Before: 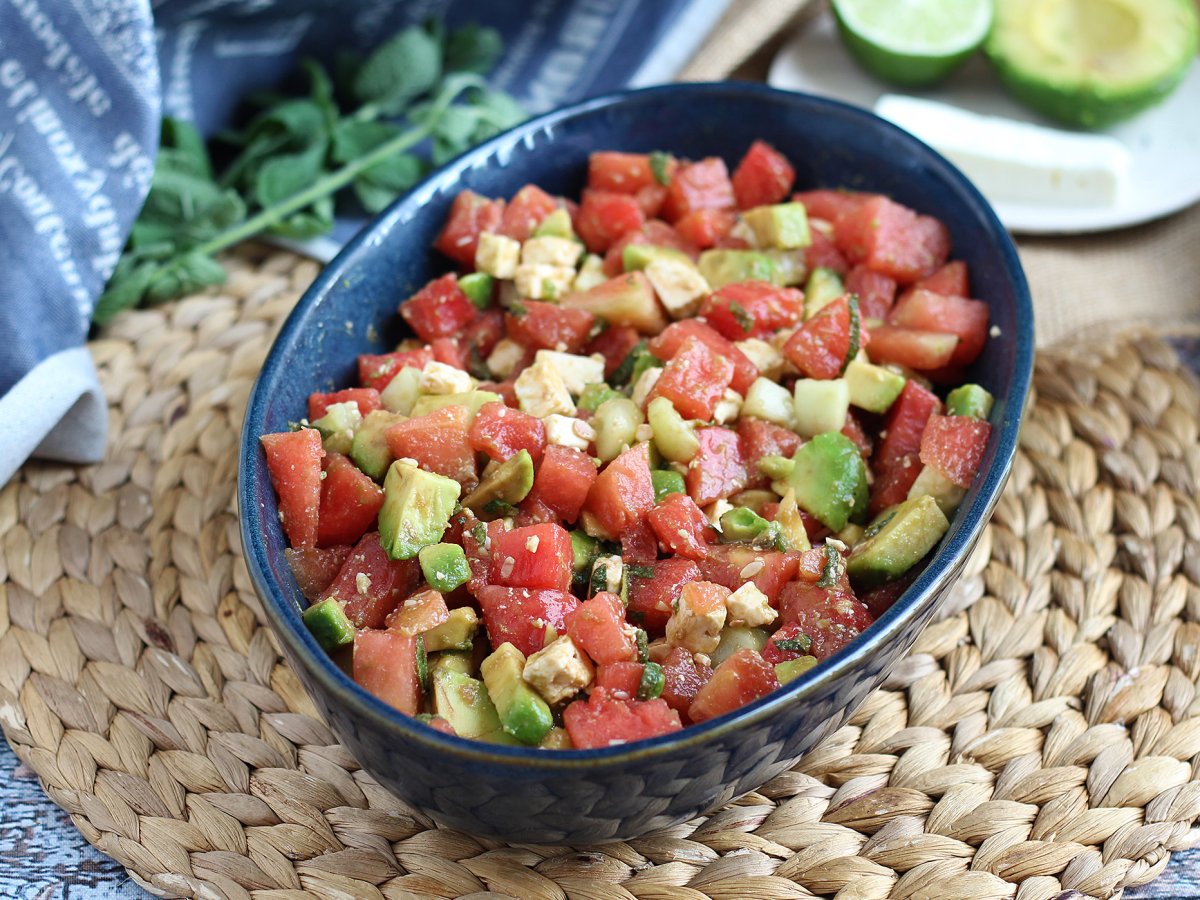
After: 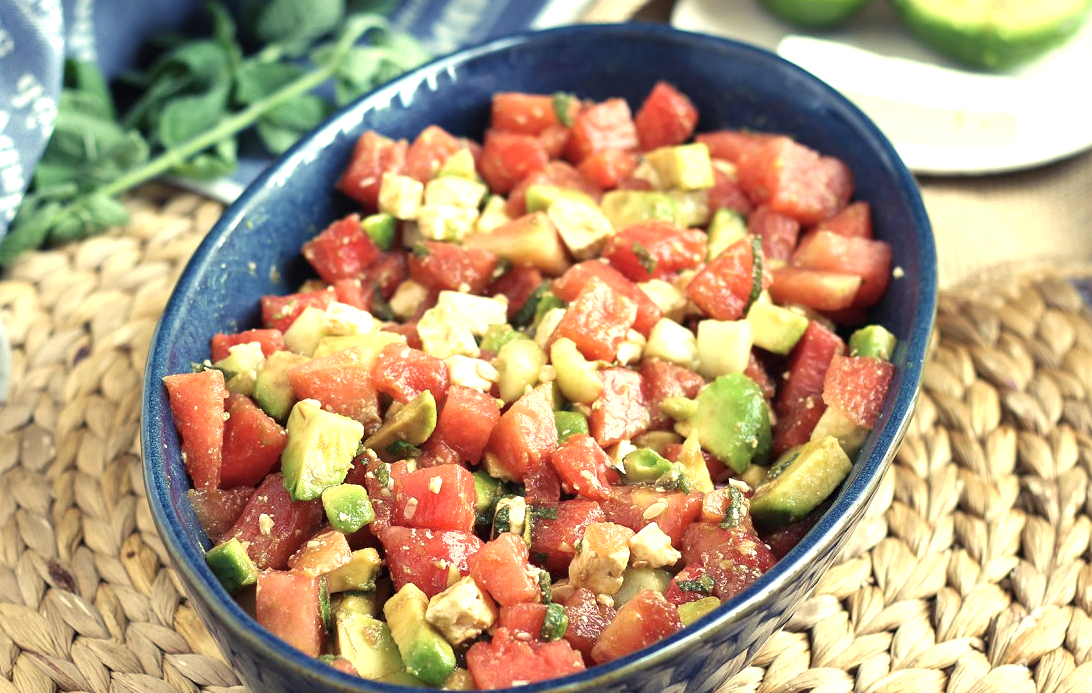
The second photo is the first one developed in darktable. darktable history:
exposure: exposure 0.781 EV, compensate highlight preservation false
color balance rgb: shadows lift › chroma 2%, shadows lift › hue 263°, highlights gain › chroma 8%, highlights gain › hue 84°, linear chroma grading › global chroma -15%, saturation formula JzAzBz (2021)
crop: left 8.155%, top 6.611%, bottom 15.385%
velvia: strength 6%
